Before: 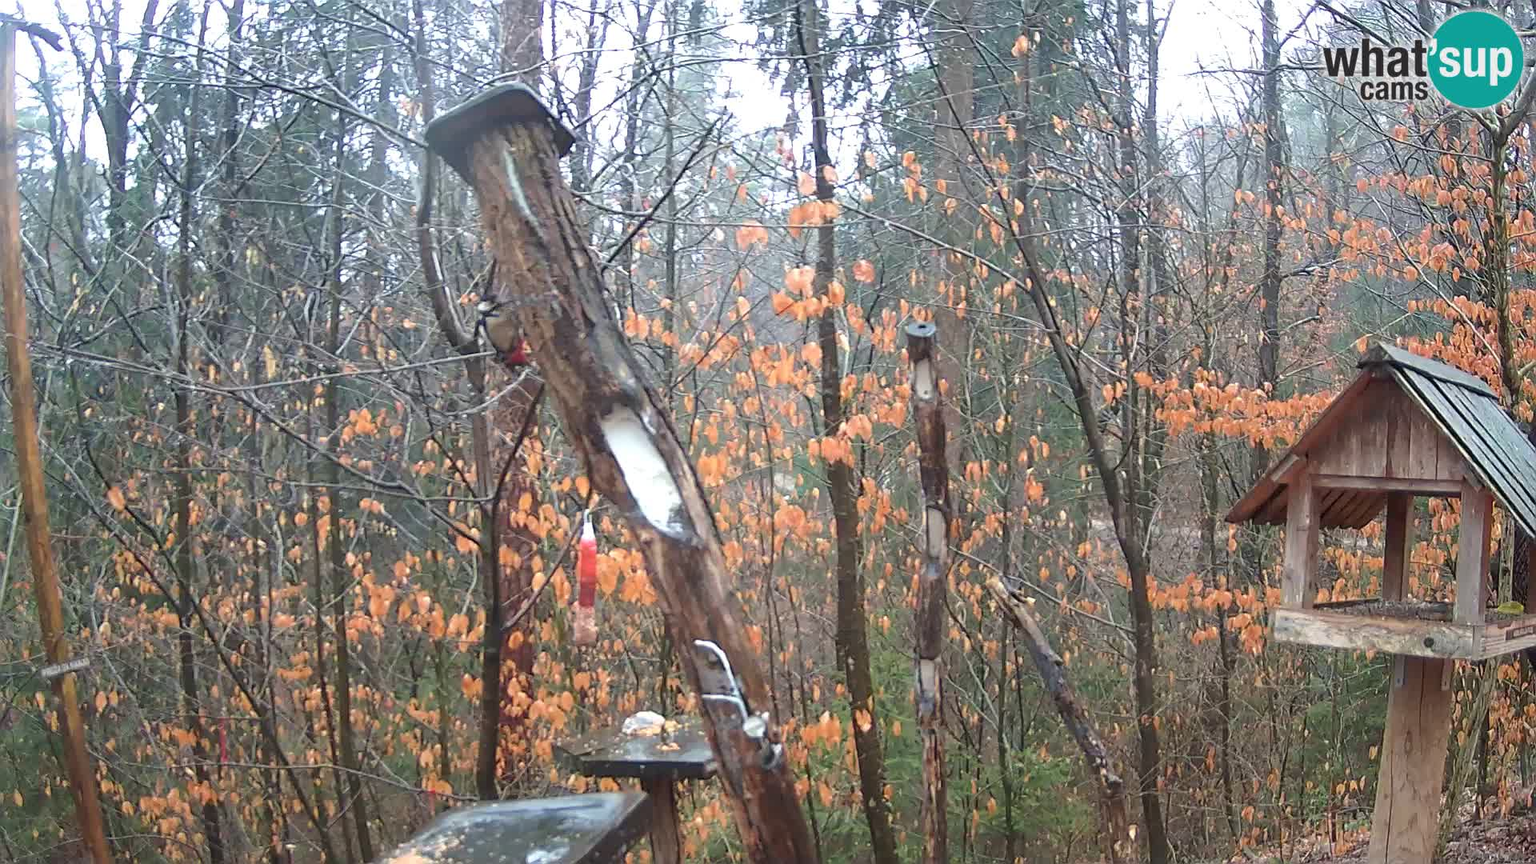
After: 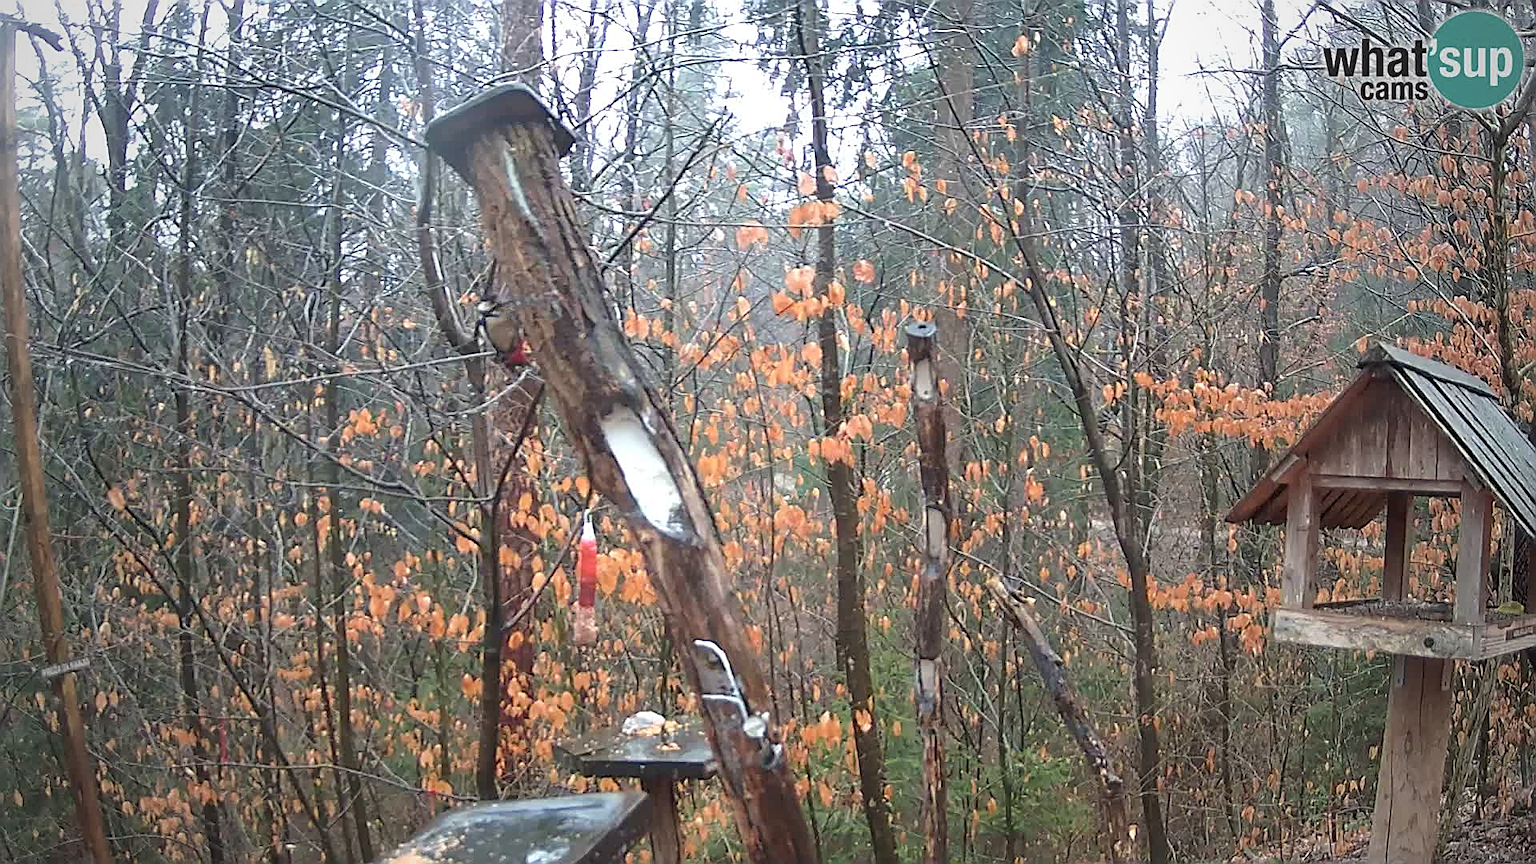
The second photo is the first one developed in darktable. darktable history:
vignetting: fall-off start 72.3%, fall-off radius 108.48%, width/height ratio 0.728
sharpen: on, module defaults
